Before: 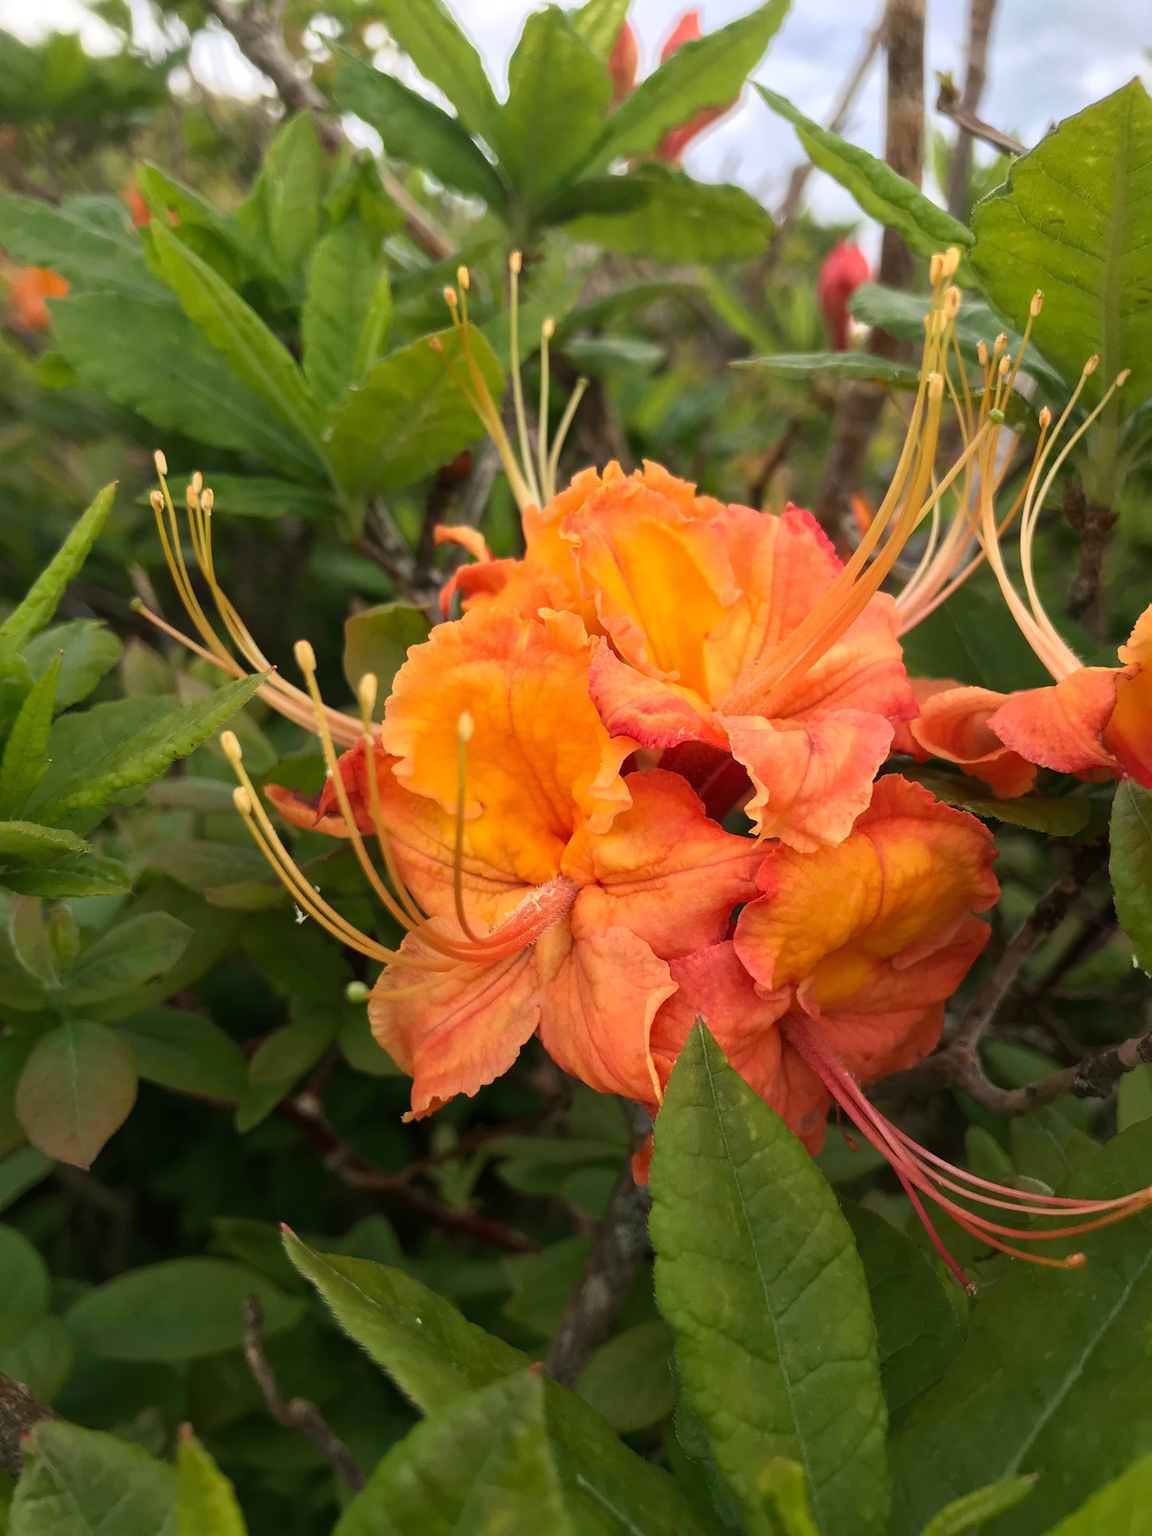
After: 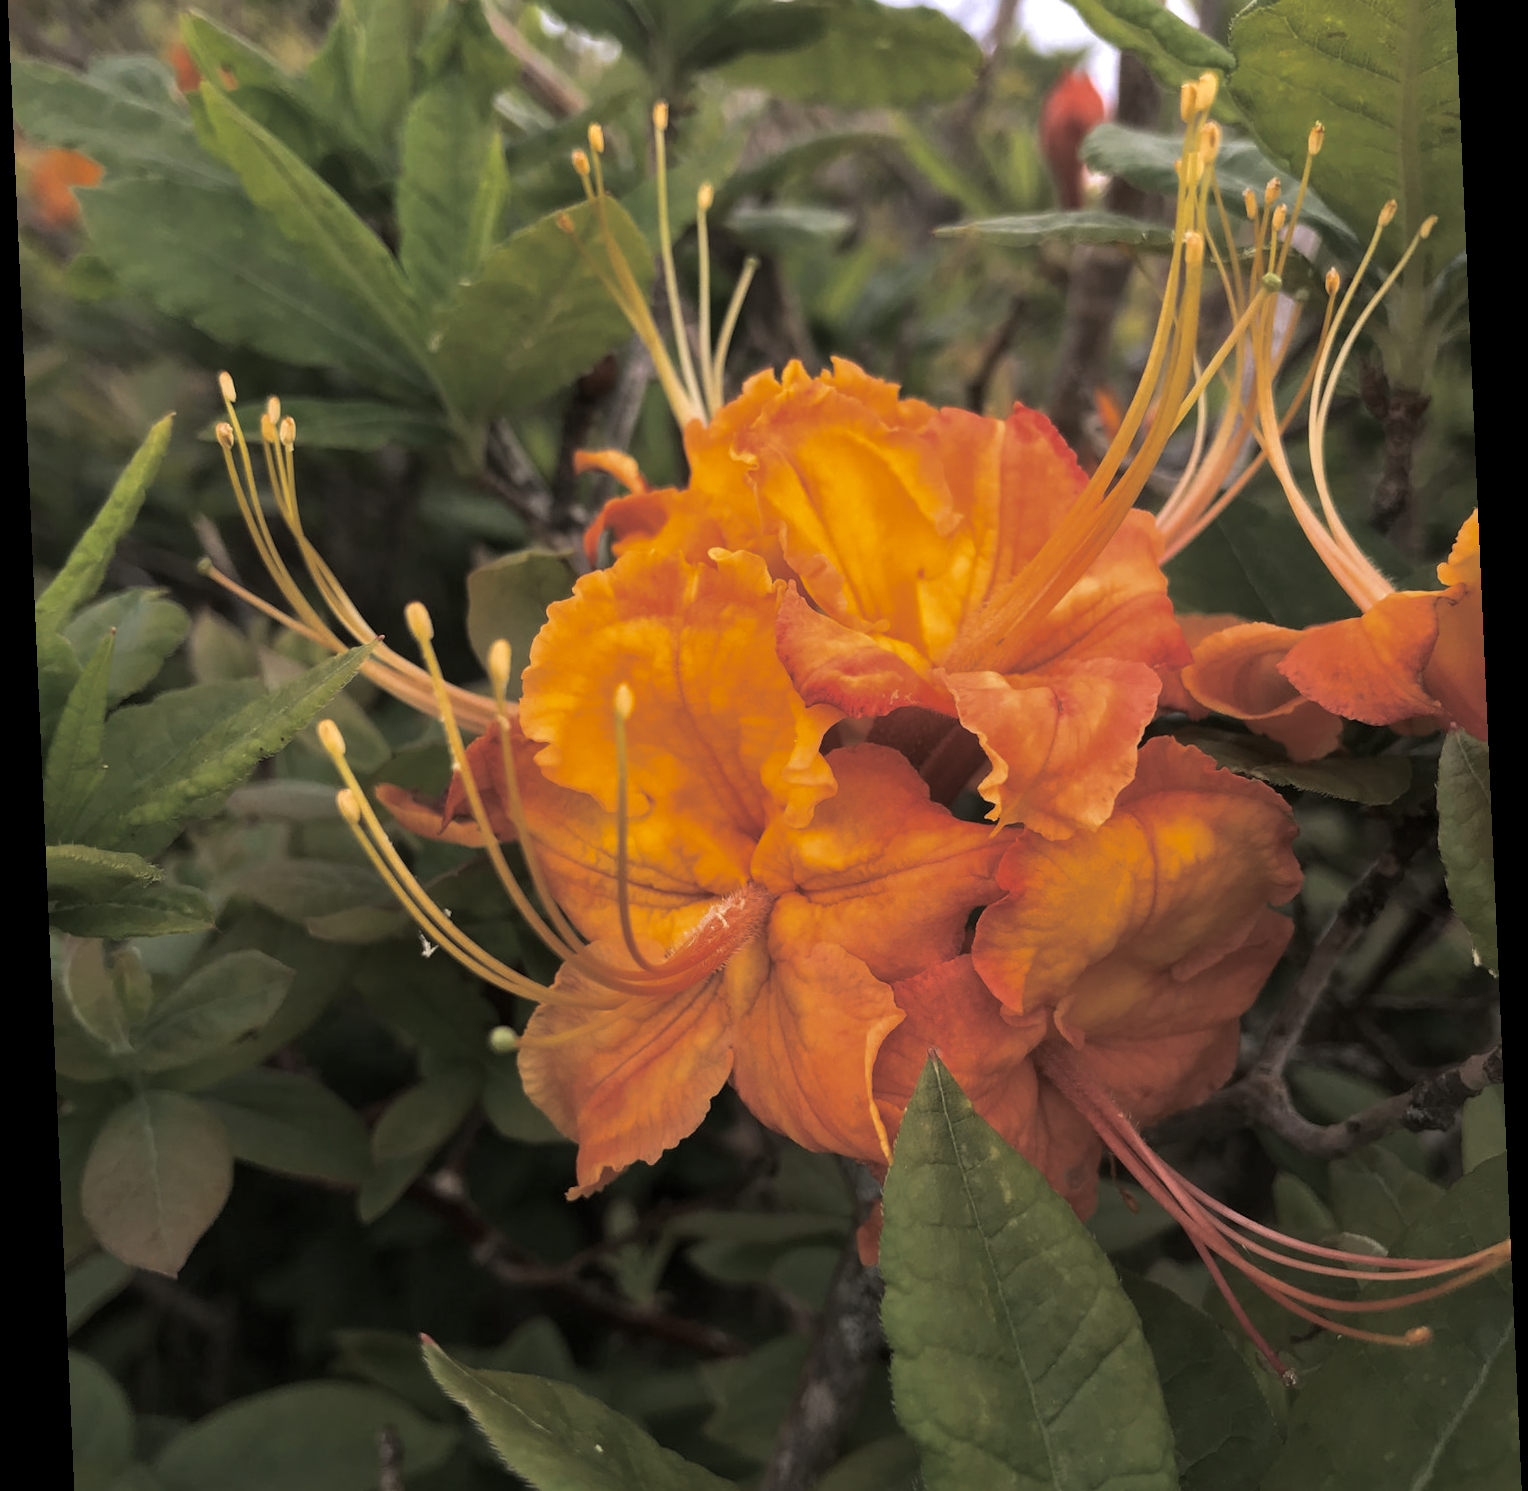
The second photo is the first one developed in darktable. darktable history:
crop and rotate: top 12.5%, bottom 12.5%
color zones: curves: ch0 [(0, 0.5) (0.125, 0.4) (0.25, 0.5) (0.375, 0.4) (0.5, 0.4) (0.625, 0.6) (0.75, 0.6) (0.875, 0.5)]; ch1 [(0, 0.4) (0.125, 0.5) (0.25, 0.4) (0.375, 0.4) (0.5, 0.4) (0.625, 0.4) (0.75, 0.5) (0.875, 0.4)]; ch2 [(0, 0.6) (0.125, 0.5) (0.25, 0.5) (0.375, 0.6) (0.5, 0.6) (0.625, 0.5) (0.75, 0.5) (0.875, 0.5)]
split-toning: shadows › hue 36°, shadows › saturation 0.05, highlights › hue 10.8°, highlights › saturation 0.15, compress 40%
color contrast: green-magenta contrast 0.85, blue-yellow contrast 1.25, unbound 0
white balance: red 1.066, blue 1.119
rotate and perspective: rotation -2.56°, automatic cropping off
